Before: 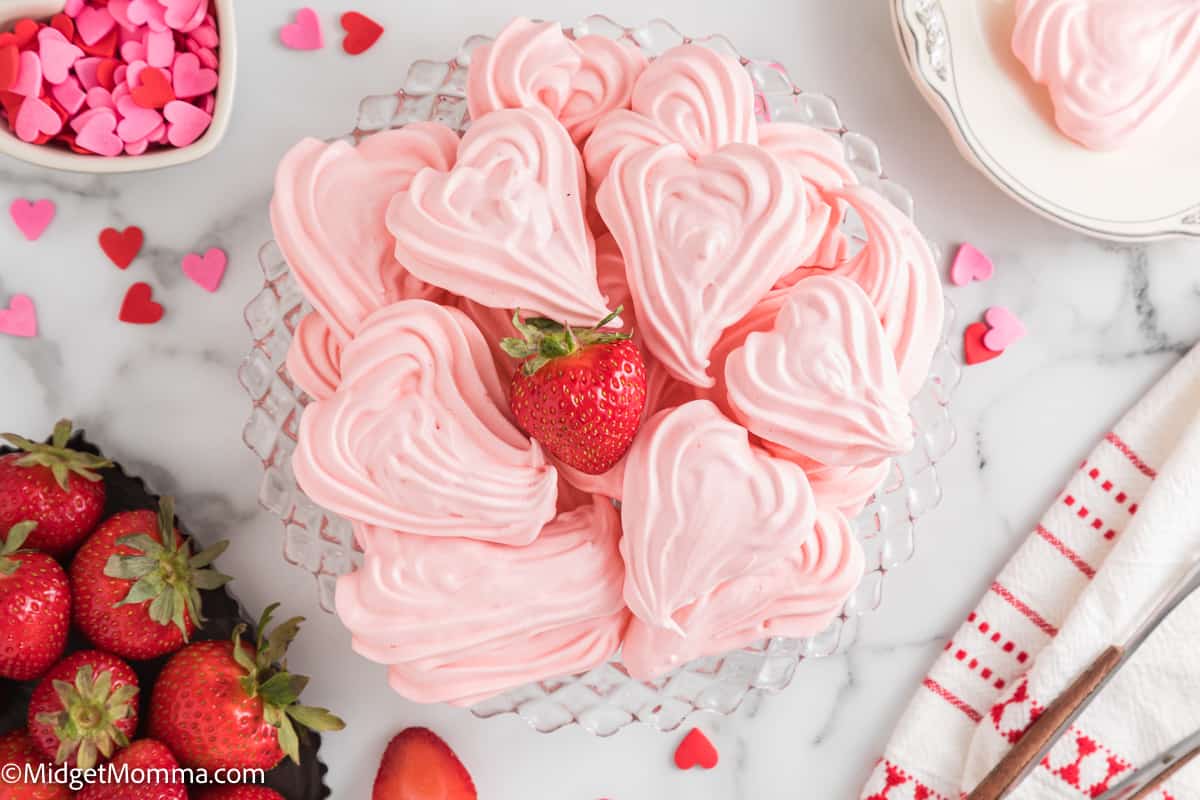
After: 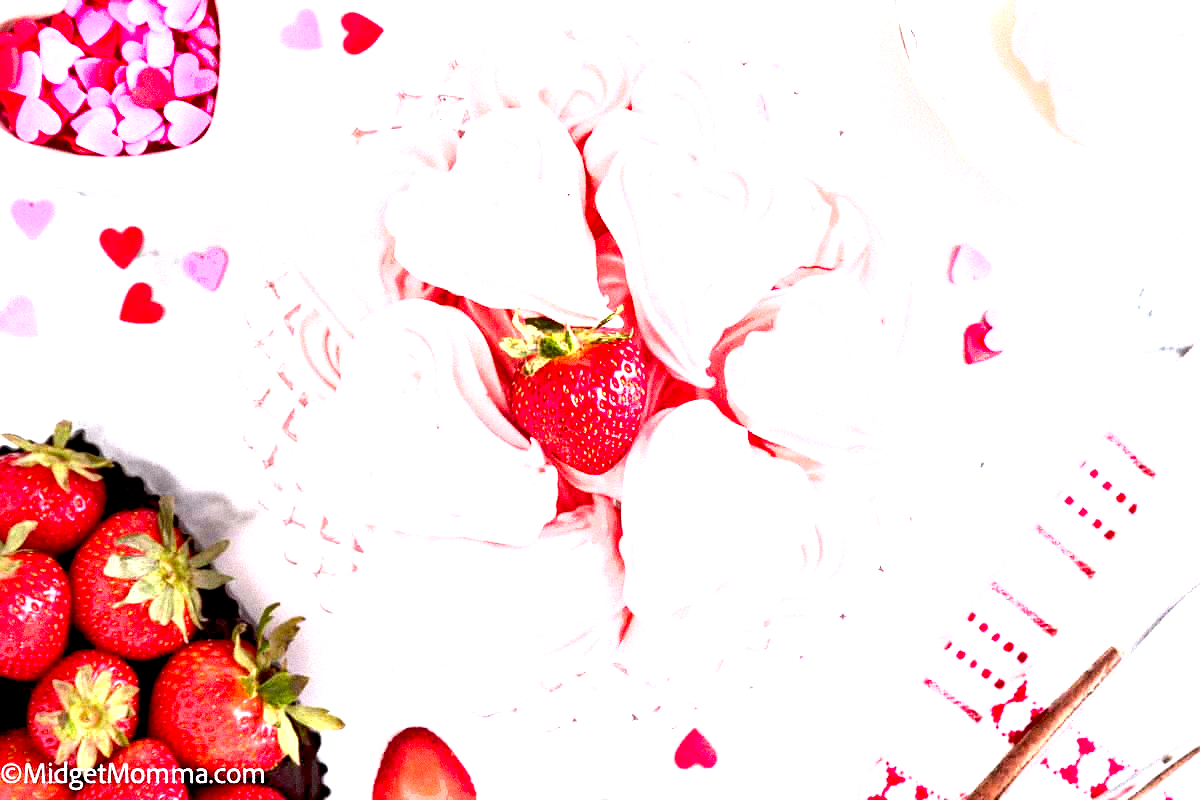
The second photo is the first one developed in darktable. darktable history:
exposure: black level correction 0.016, exposure 1.774 EV, compensate highlight preservation false
shadows and highlights: shadows 32, highlights -32, soften with gaussian
tone equalizer: on, module defaults
white balance: red 0.984, blue 1.059
grain: mid-tones bias 0%
